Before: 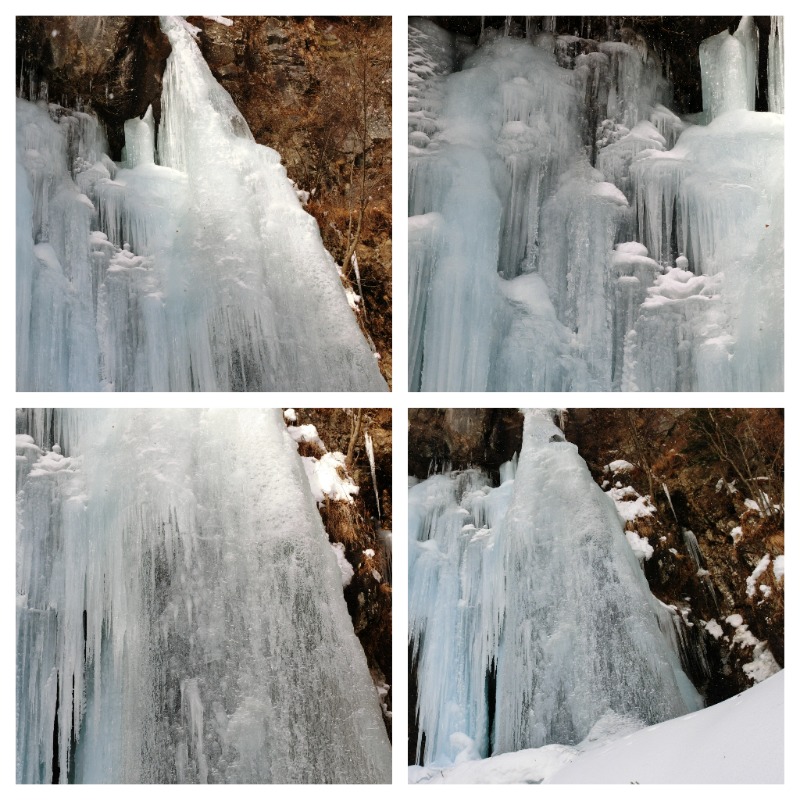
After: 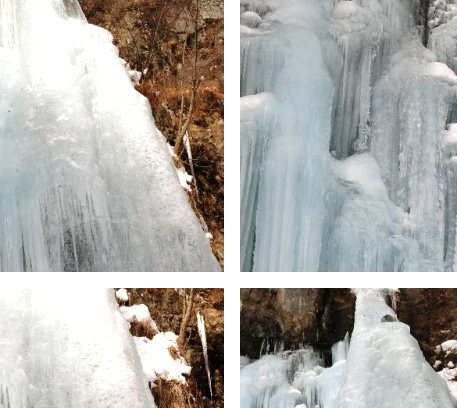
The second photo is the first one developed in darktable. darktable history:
crop: left 21.104%, top 15.064%, right 21.67%, bottom 33.913%
exposure: exposure 0.426 EV, compensate highlight preservation false
